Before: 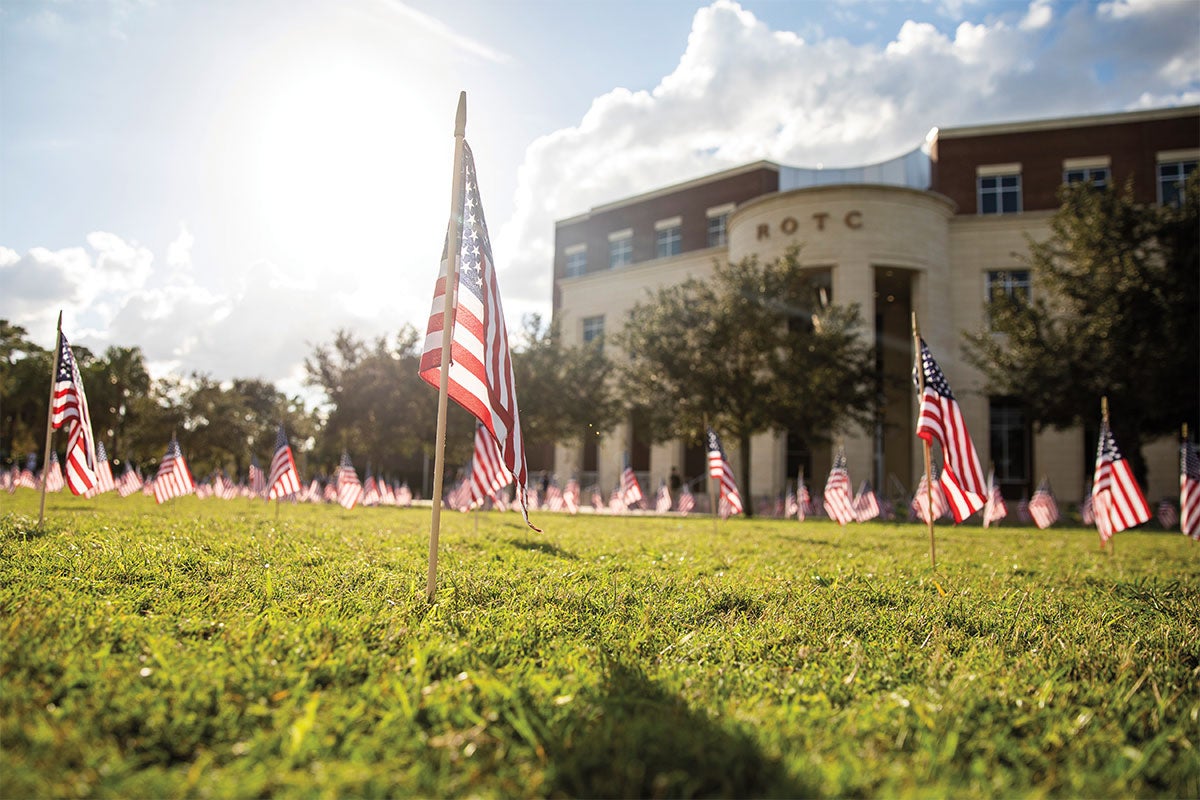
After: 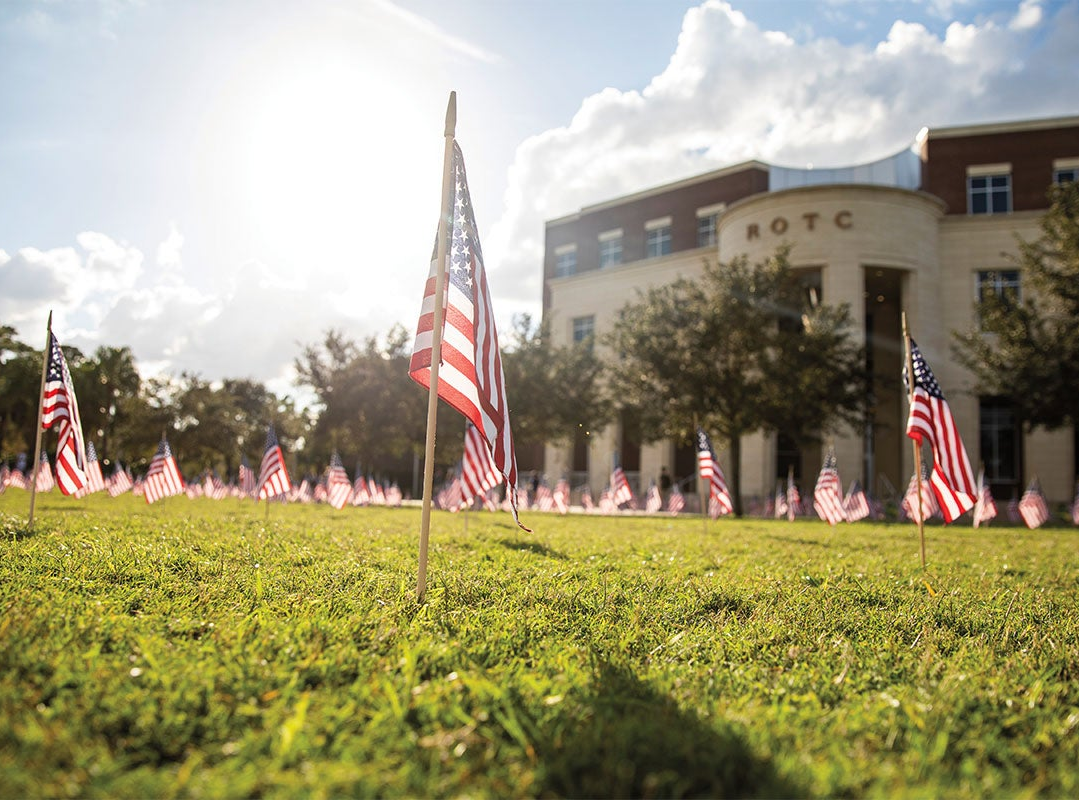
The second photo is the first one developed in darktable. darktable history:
crop and rotate: left 0.88%, right 9.121%
